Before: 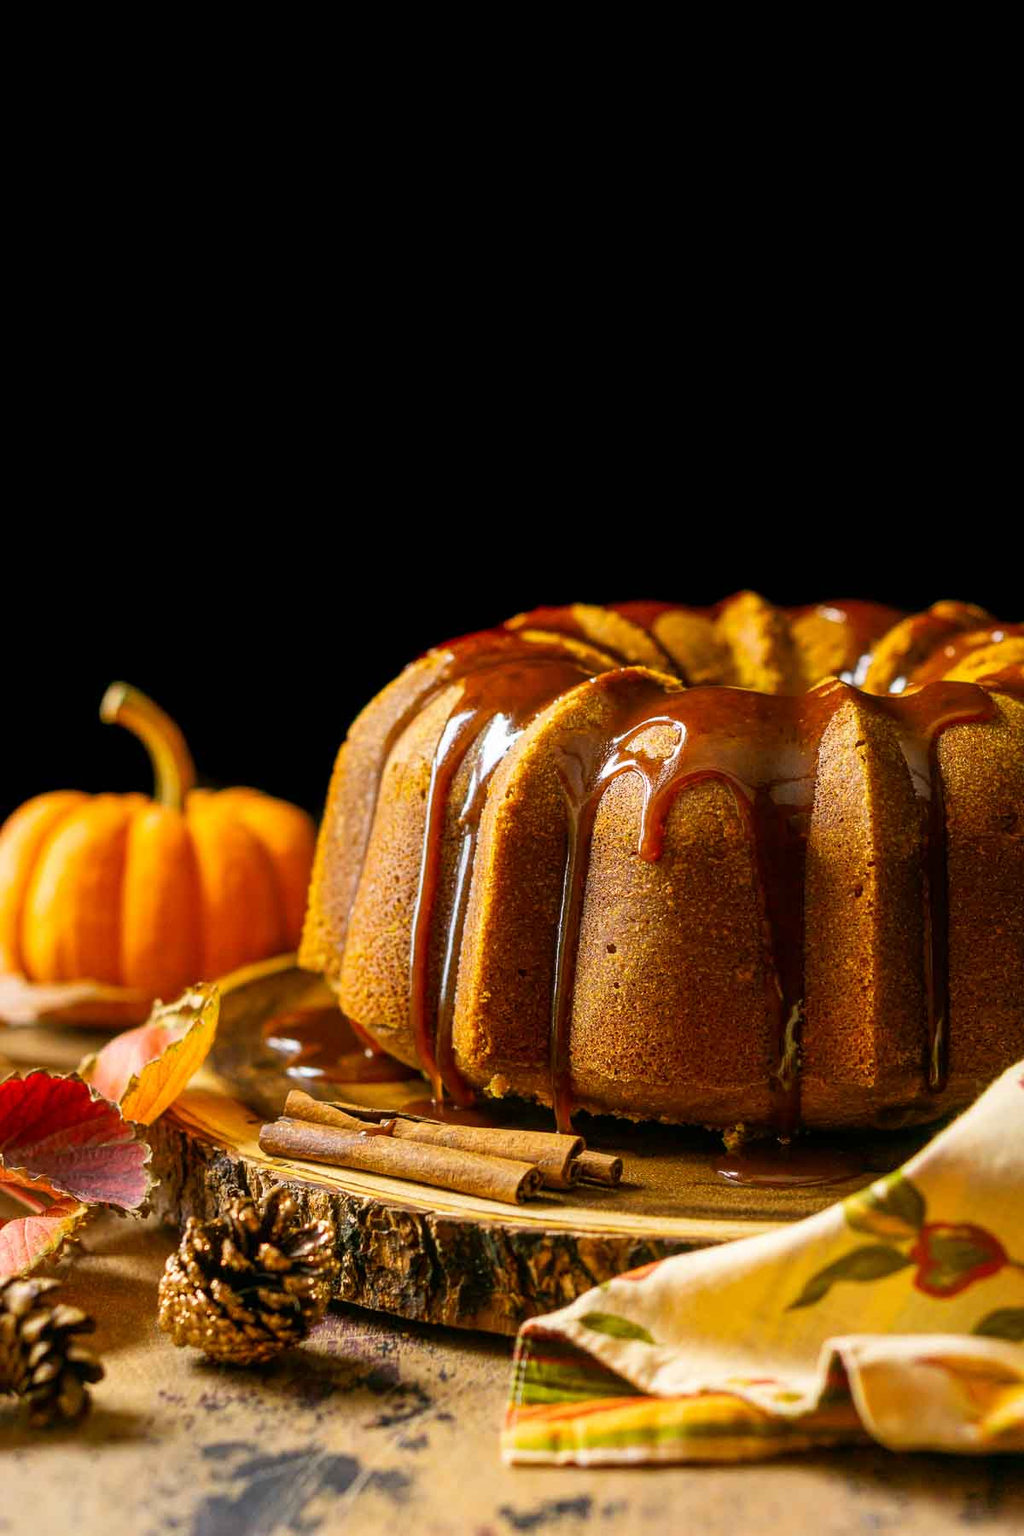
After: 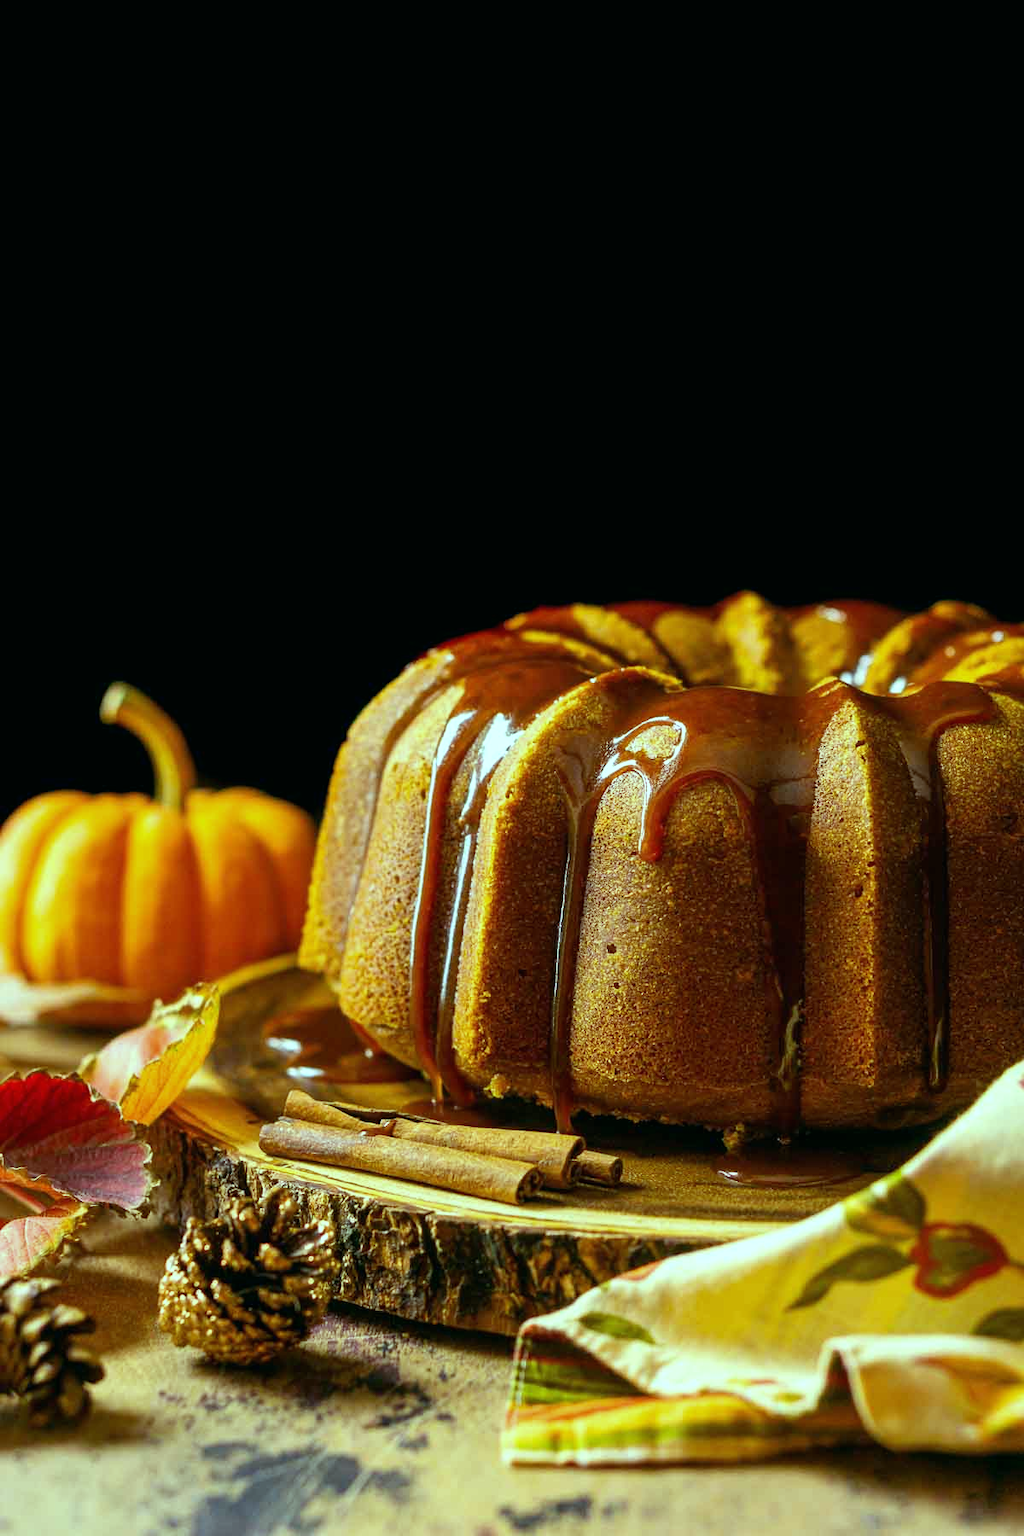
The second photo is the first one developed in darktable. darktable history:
color balance: mode lift, gamma, gain (sRGB), lift [0.997, 0.979, 1.021, 1.011], gamma [1, 1.084, 0.916, 0.998], gain [1, 0.87, 1.13, 1.101], contrast 4.55%, contrast fulcrum 38.24%, output saturation 104.09%
